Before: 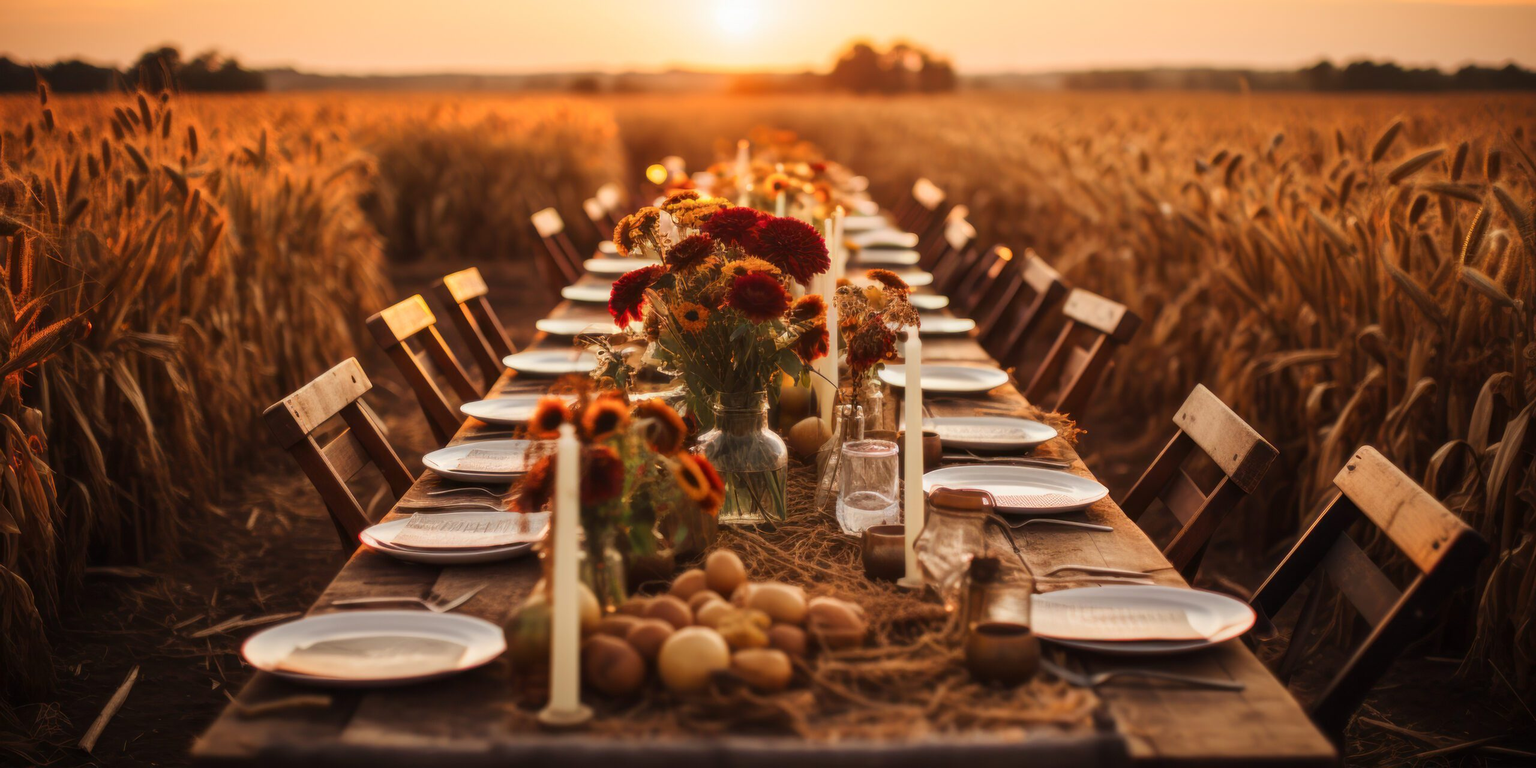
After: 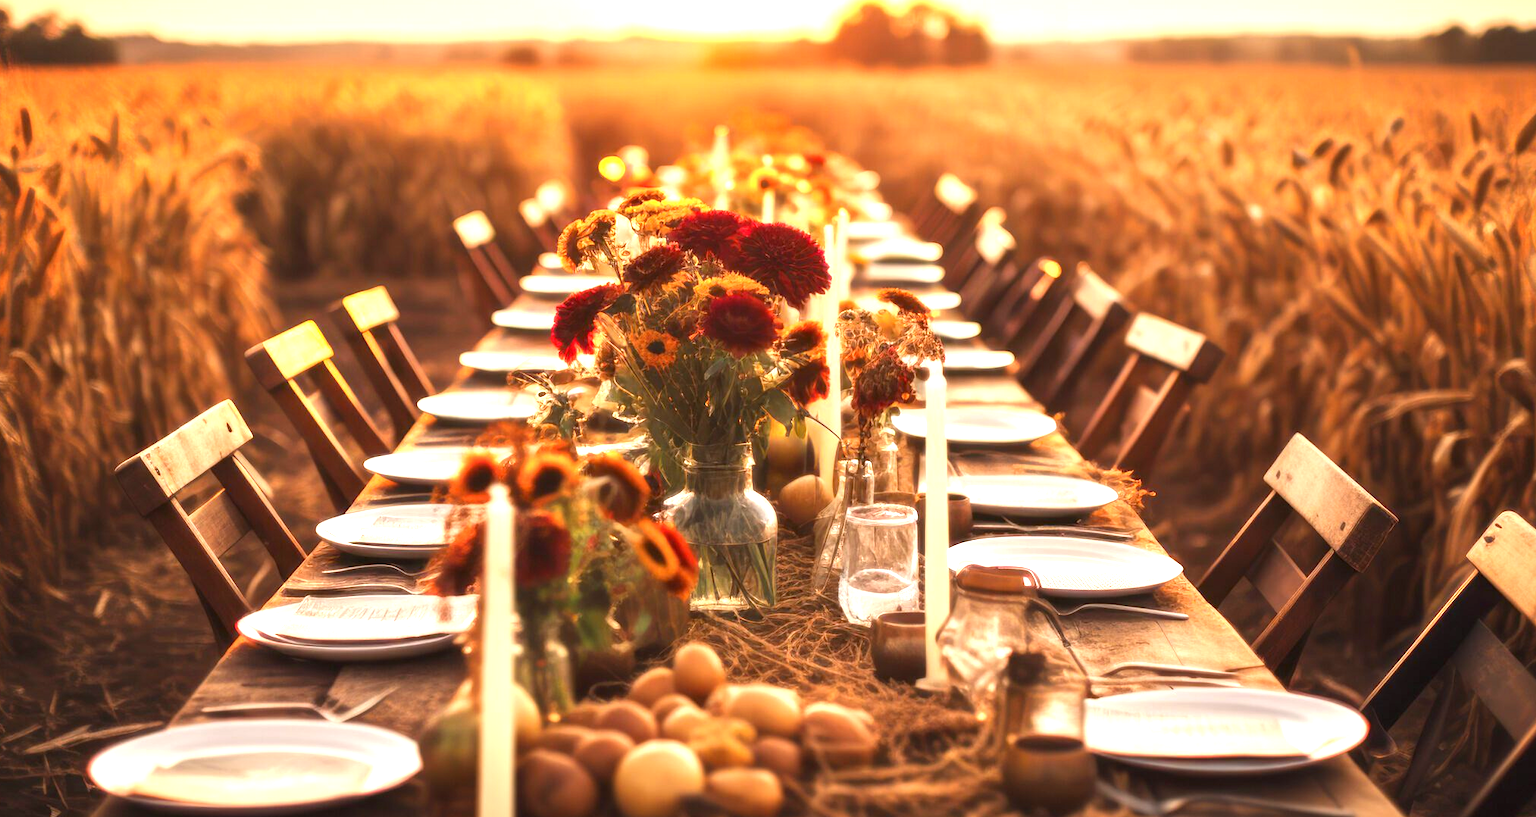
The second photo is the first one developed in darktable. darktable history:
crop: left 11.225%, top 5.381%, right 9.565%, bottom 10.314%
exposure: black level correction 0, exposure 1.3 EV, compensate exposure bias true, compensate highlight preservation false
